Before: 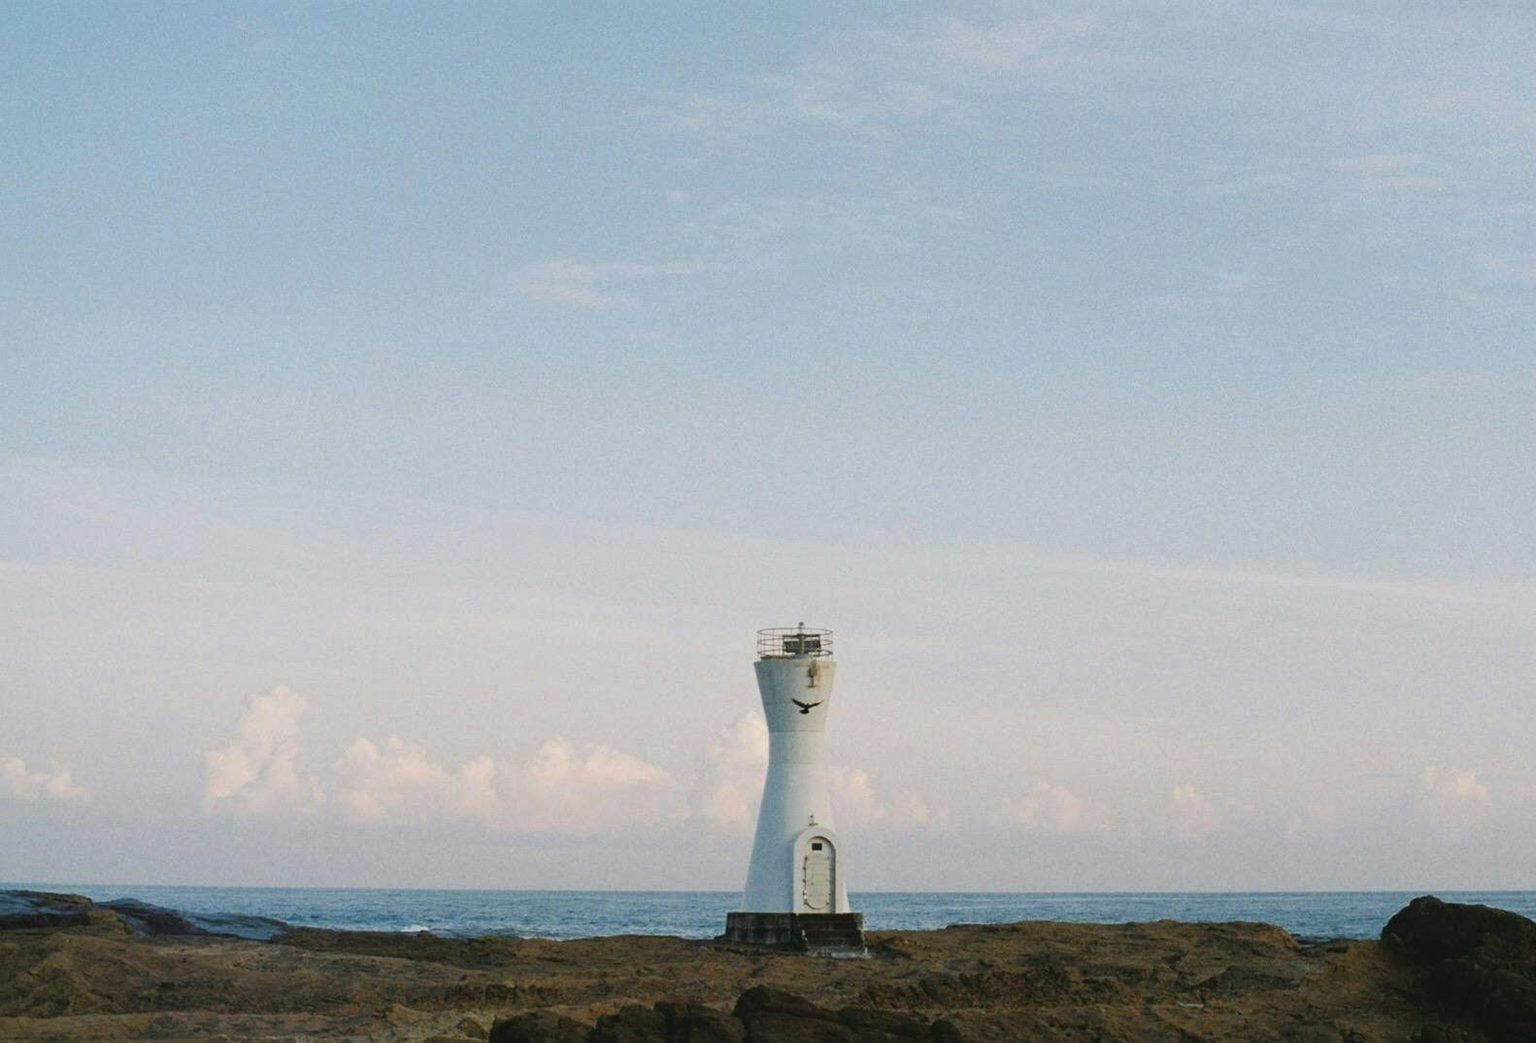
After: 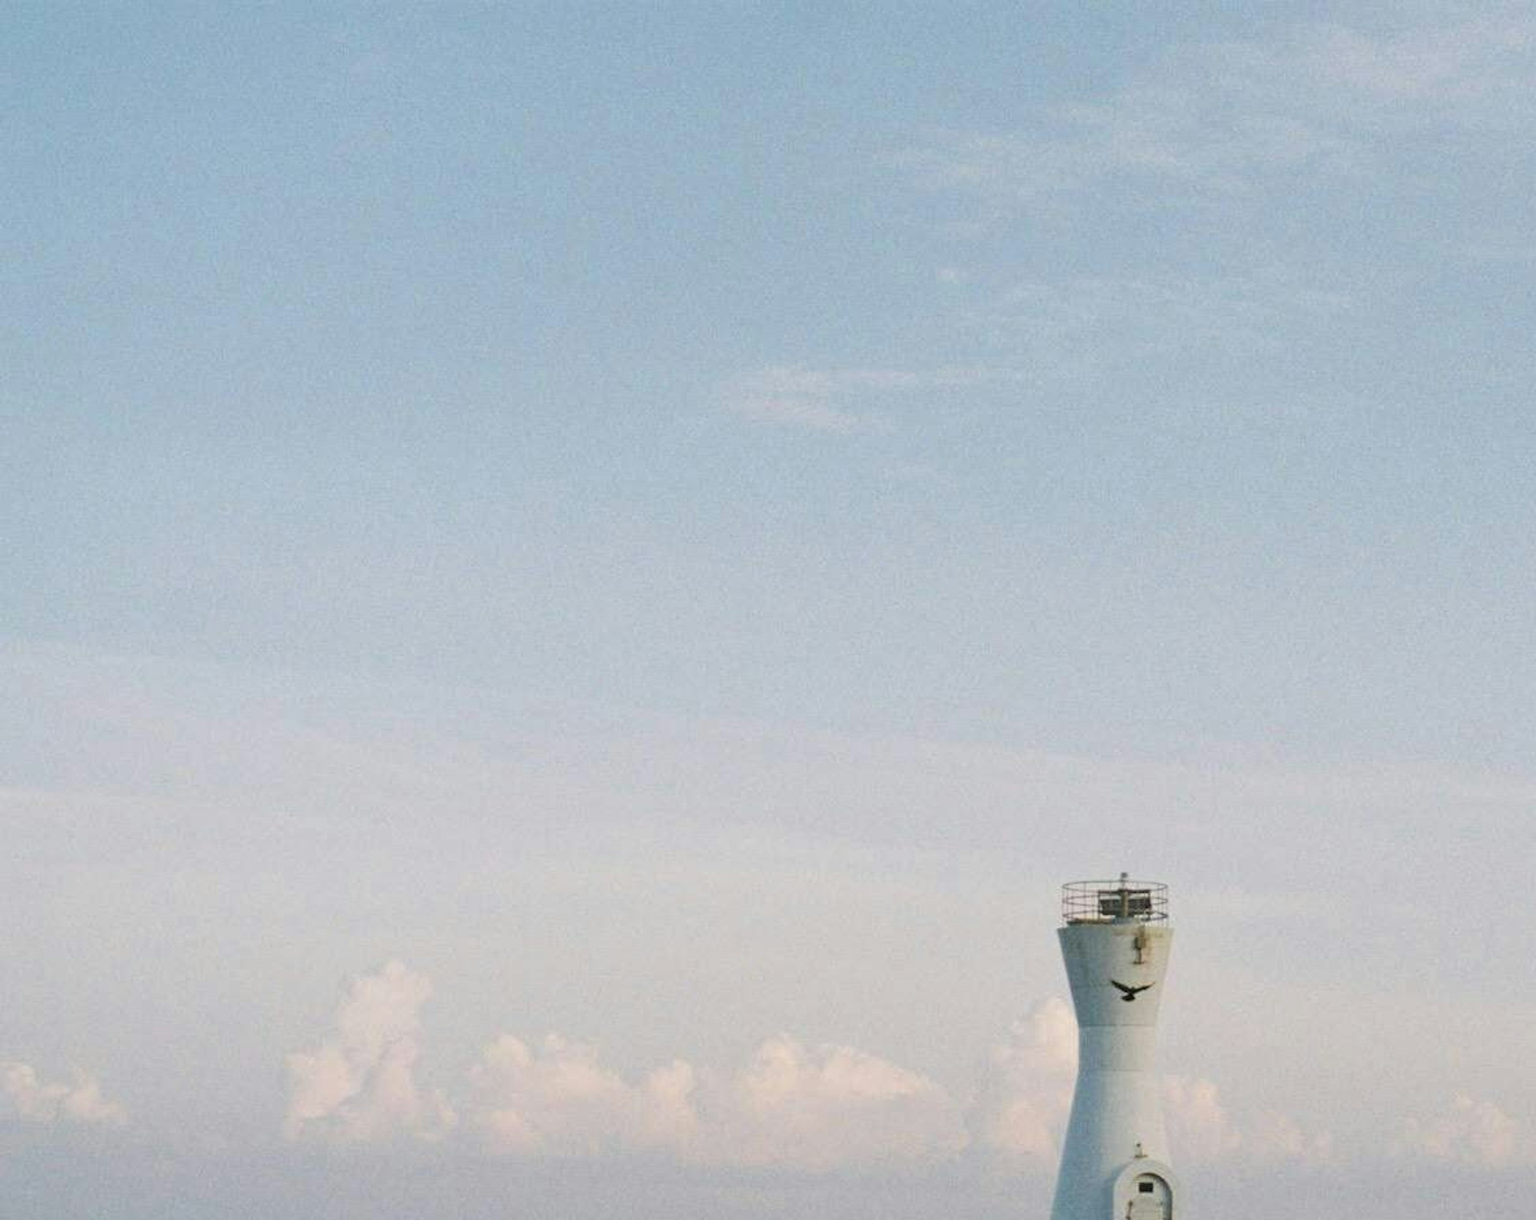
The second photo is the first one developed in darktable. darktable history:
crop: right 28.685%, bottom 16.532%
